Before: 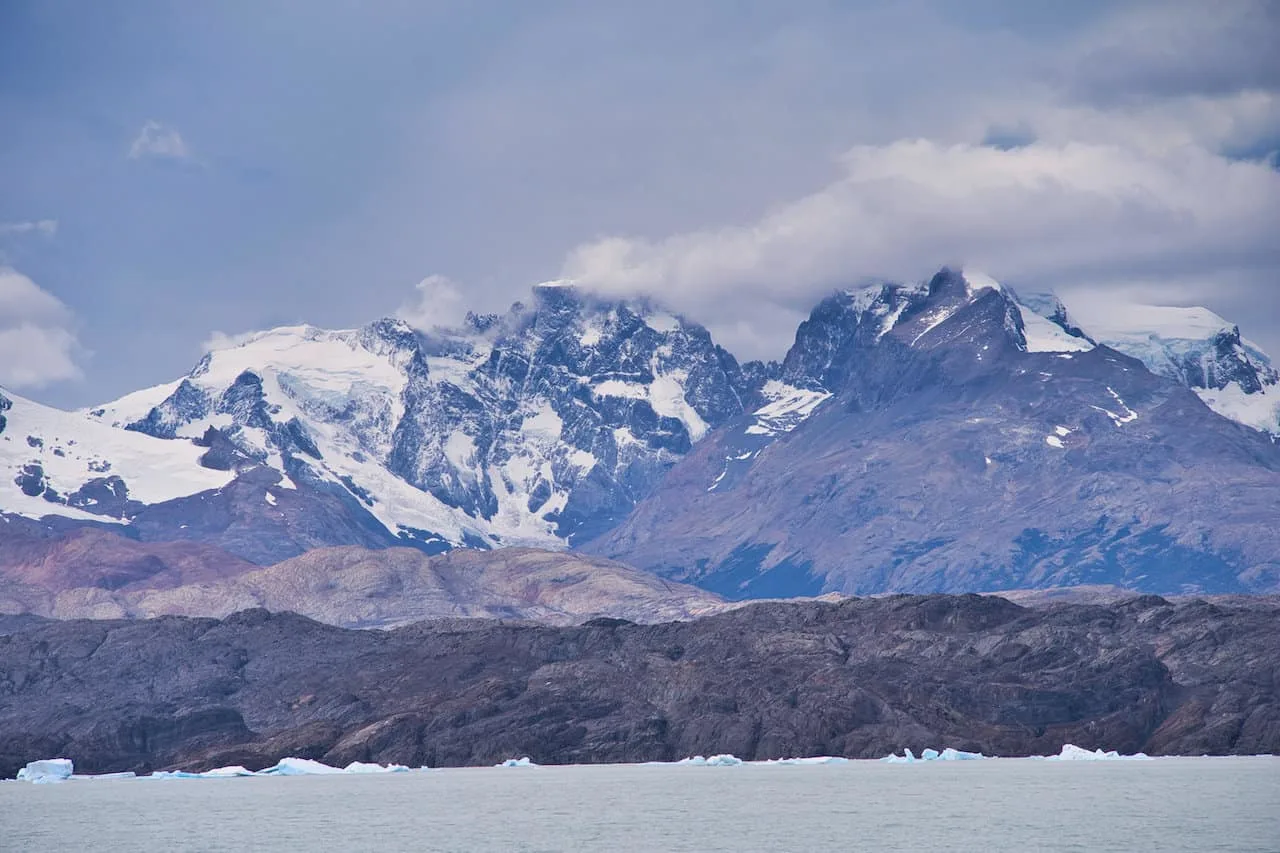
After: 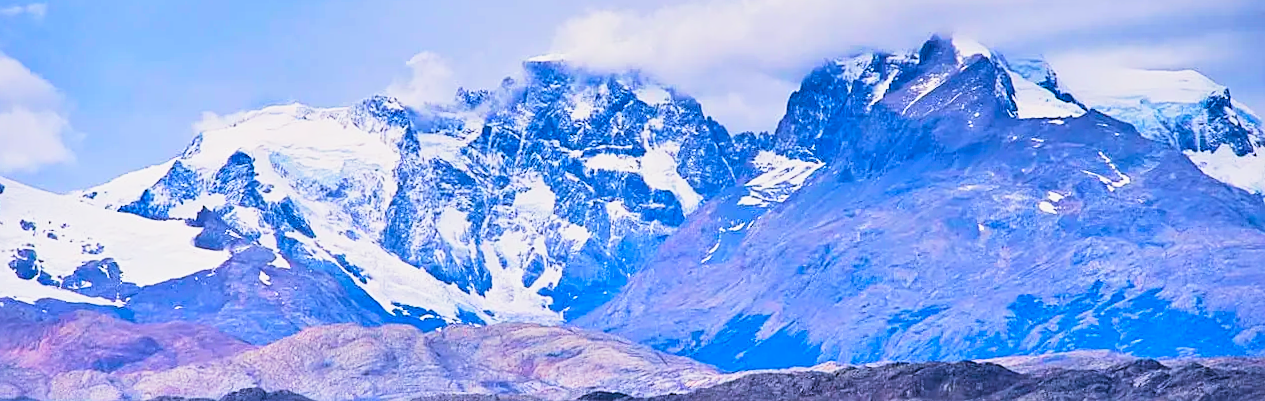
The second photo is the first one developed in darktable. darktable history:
crop and rotate: top 26.056%, bottom 25.543%
sigmoid: contrast 1.93, skew 0.29, preserve hue 0%
rotate and perspective: rotation -1°, crop left 0.011, crop right 0.989, crop top 0.025, crop bottom 0.975
contrast brightness saturation: contrast 0.07, brightness 0.18, saturation 0.4
sharpen: on, module defaults
